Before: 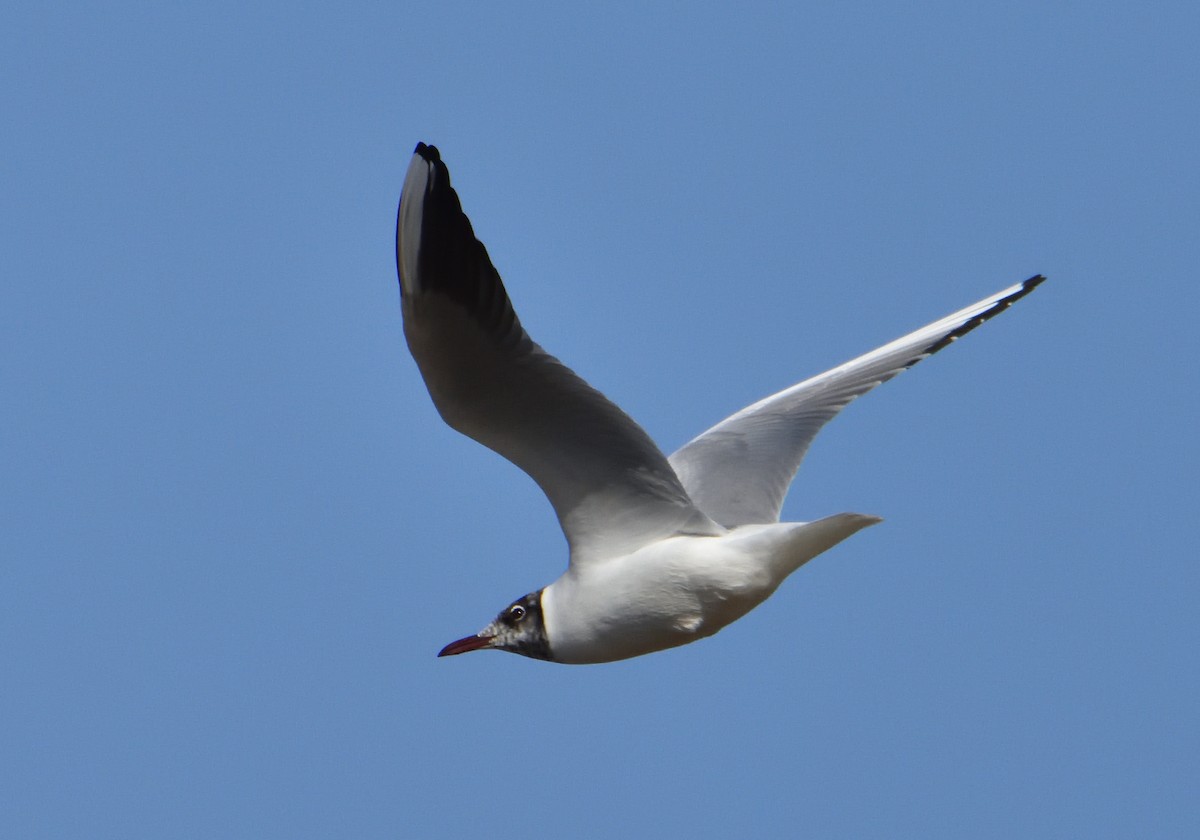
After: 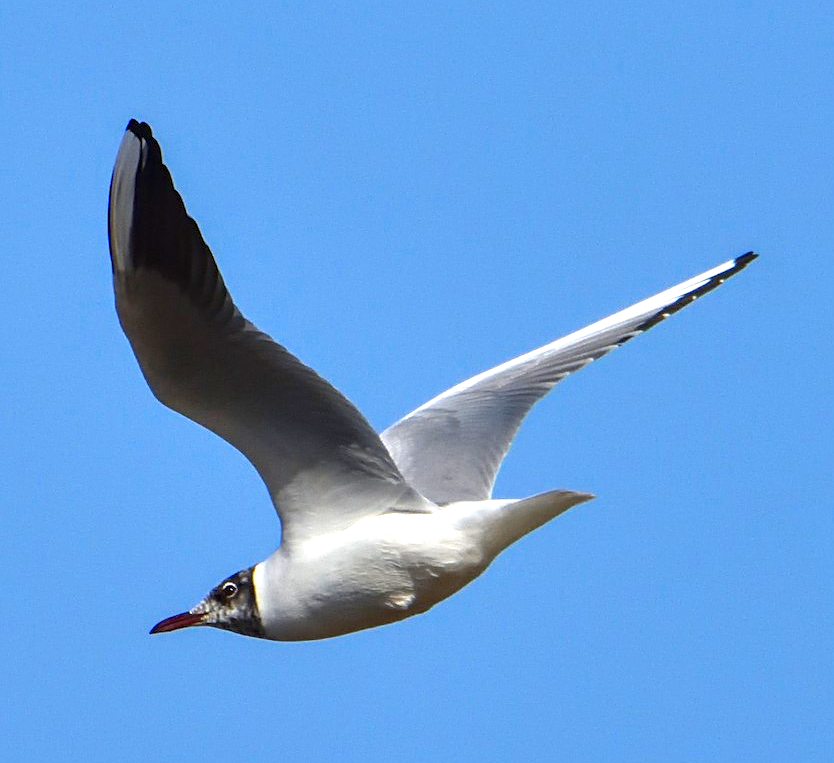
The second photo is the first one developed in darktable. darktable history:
crop and rotate: left 24.034%, top 2.838%, right 6.406%, bottom 6.299%
local contrast: detail 130%
color balance rgb: perceptual saturation grading › global saturation 30%, global vibrance 20%
exposure: exposure 0.657 EV, compensate highlight preservation false
sharpen: on, module defaults
